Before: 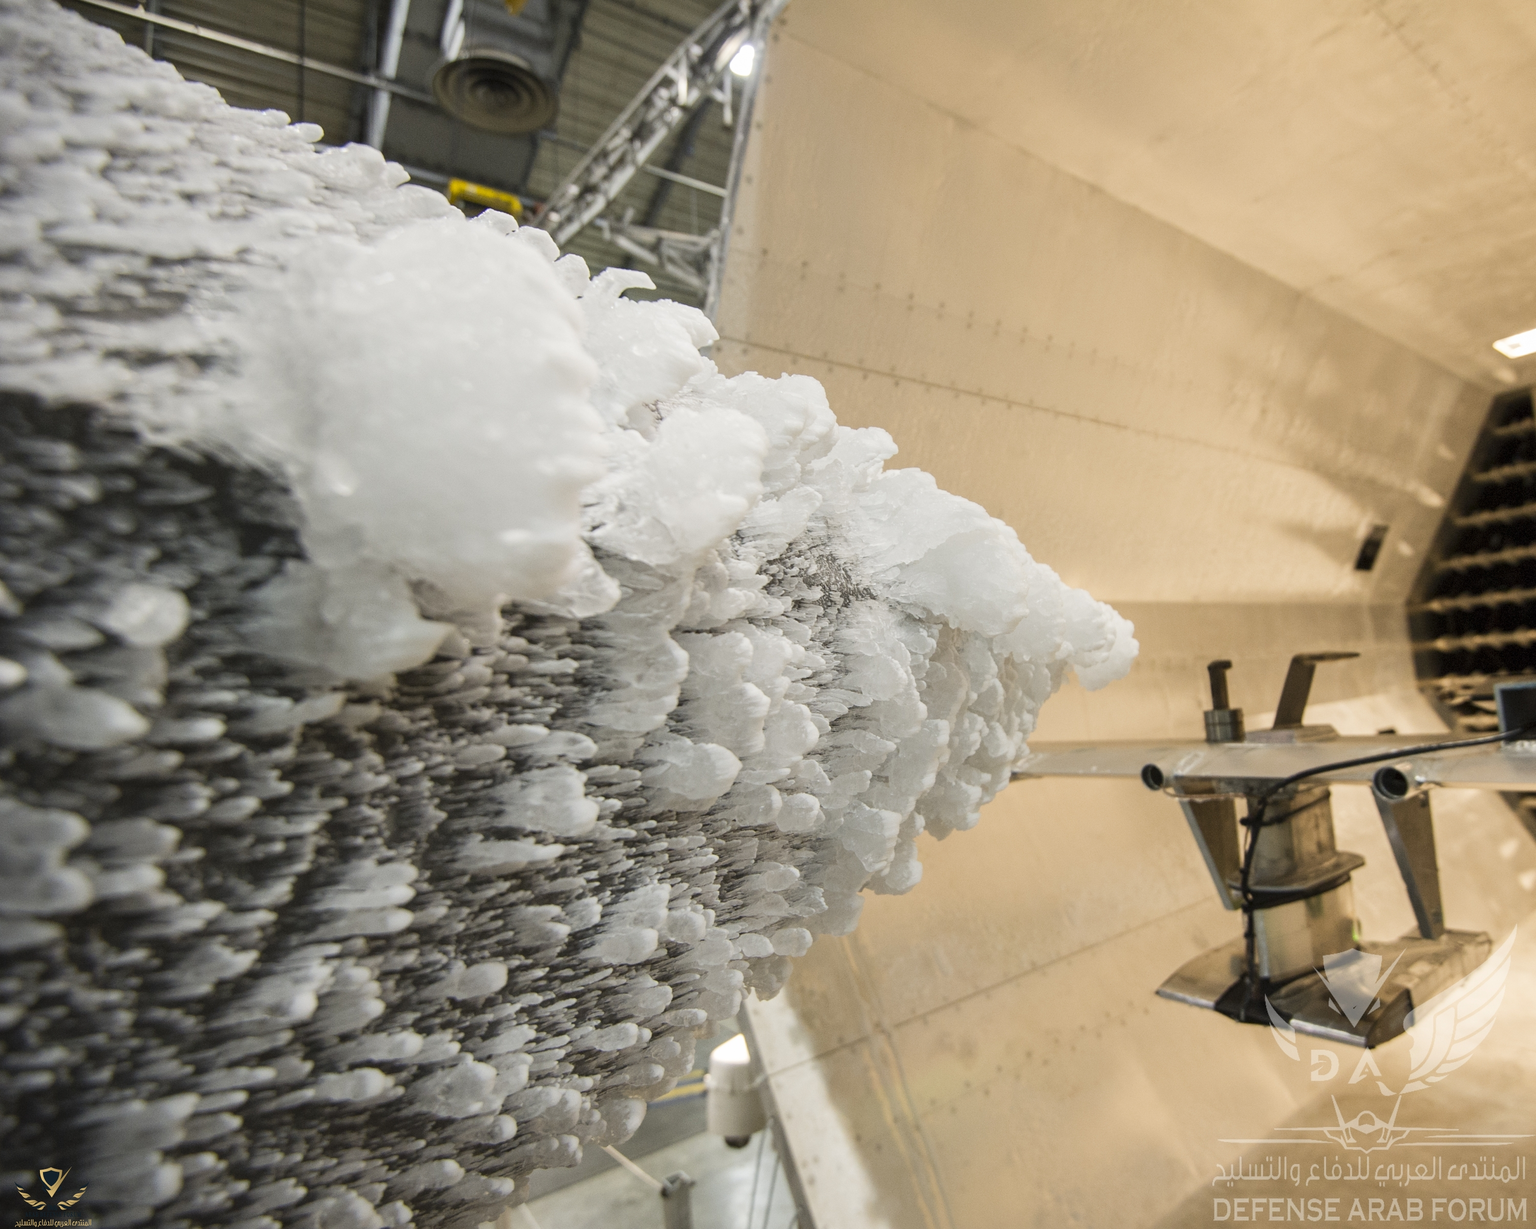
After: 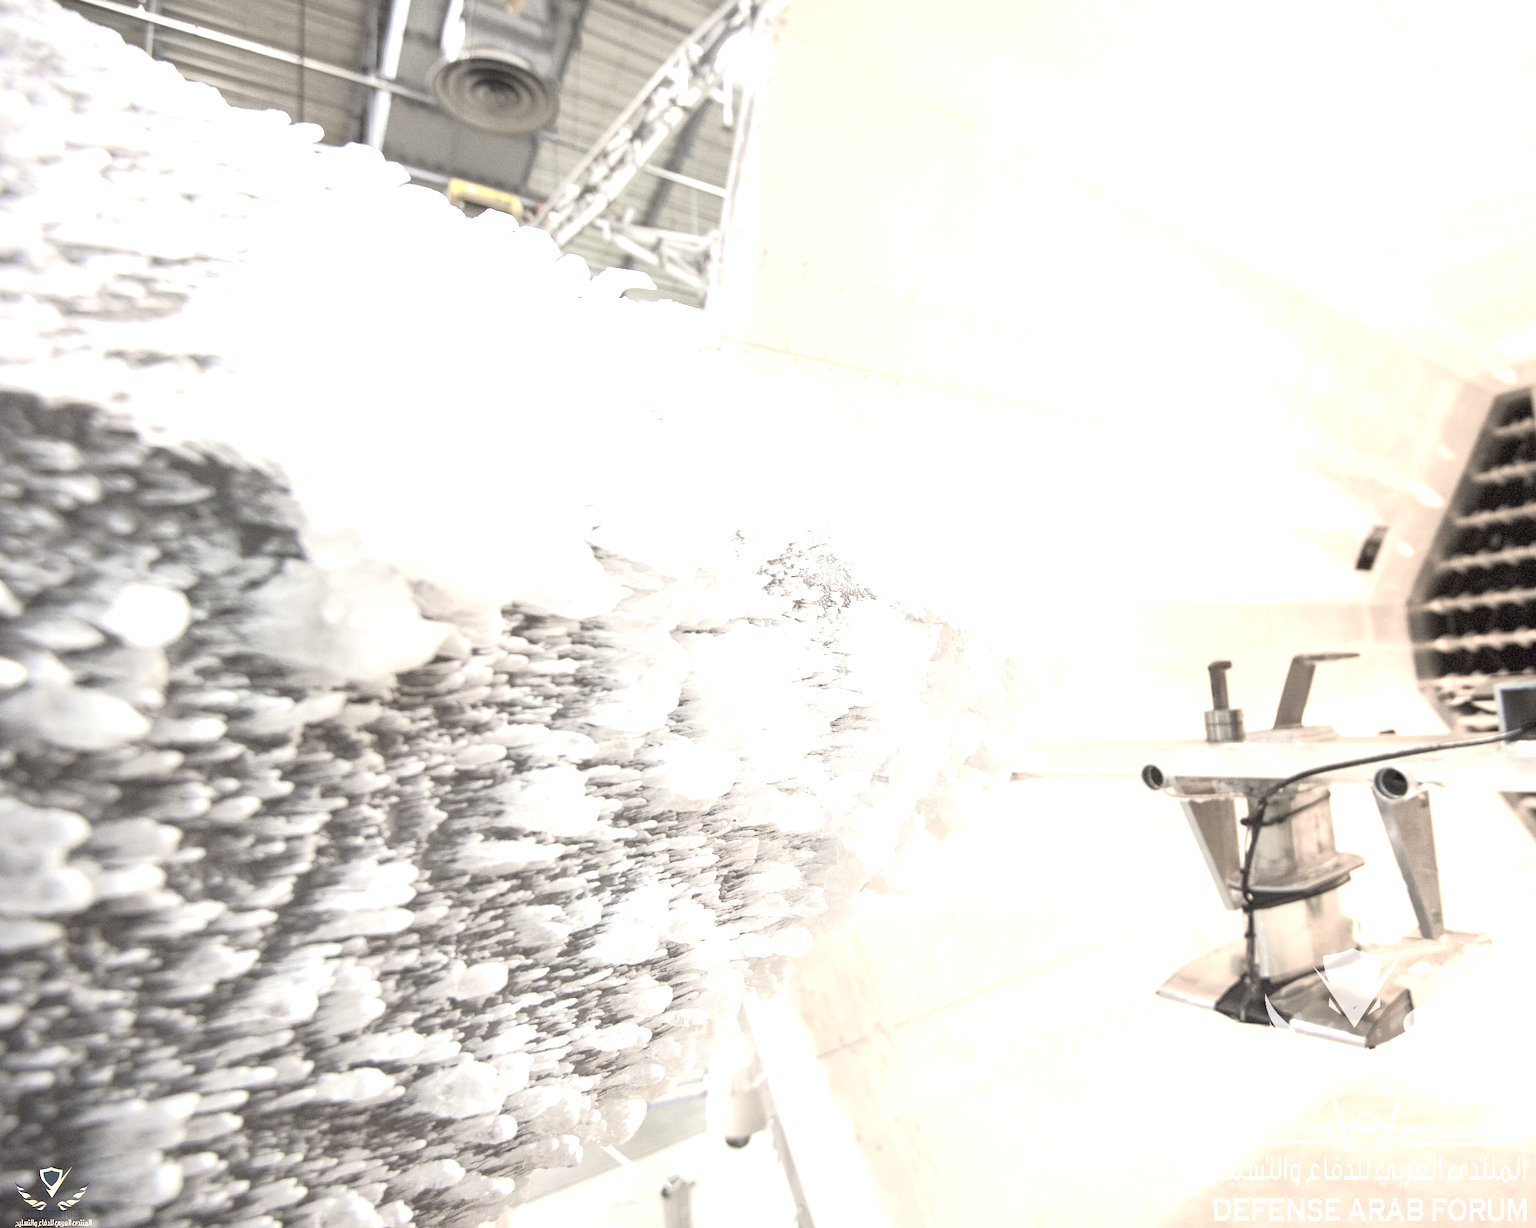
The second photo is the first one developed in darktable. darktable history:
tone curve: curves: ch0 [(0, 0) (0.139, 0.081) (0.304, 0.259) (0.502, 0.505) (0.683, 0.676) (0.761, 0.773) (0.858, 0.858) (0.987, 0.945)]; ch1 [(0, 0) (0.172, 0.123) (0.304, 0.288) (0.414, 0.44) (0.472, 0.473) (0.502, 0.508) (0.54, 0.543) (0.583, 0.601) (0.638, 0.654) (0.741, 0.783) (1, 1)]; ch2 [(0, 0) (0.411, 0.424) (0.485, 0.476) (0.502, 0.502) (0.557, 0.54) (0.631, 0.576) (1, 1)], color space Lab, independent channels, preserve colors none
contrast brightness saturation: brightness 0.18, saturation -0.5
exposure: black level correction 0, exposure 2 EV, compensate highlight preservation false
